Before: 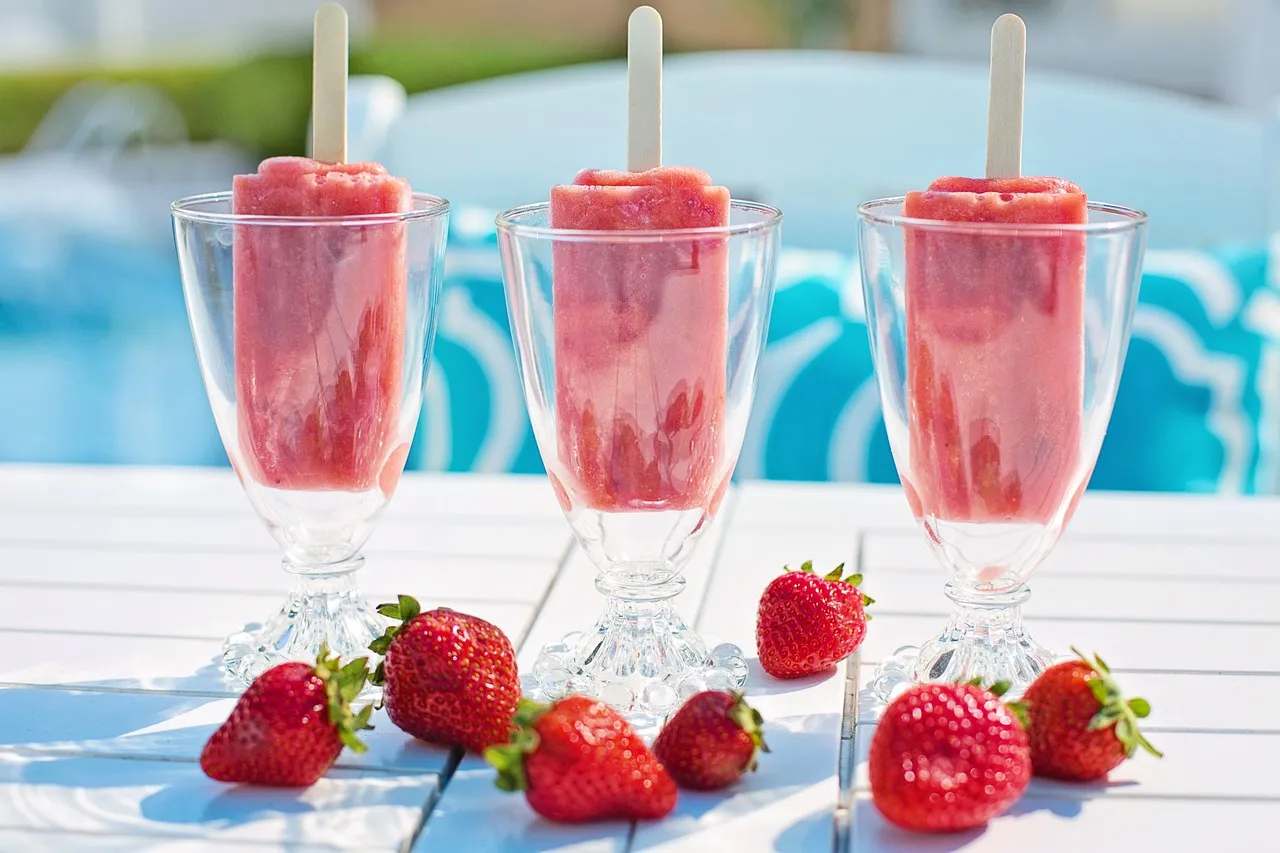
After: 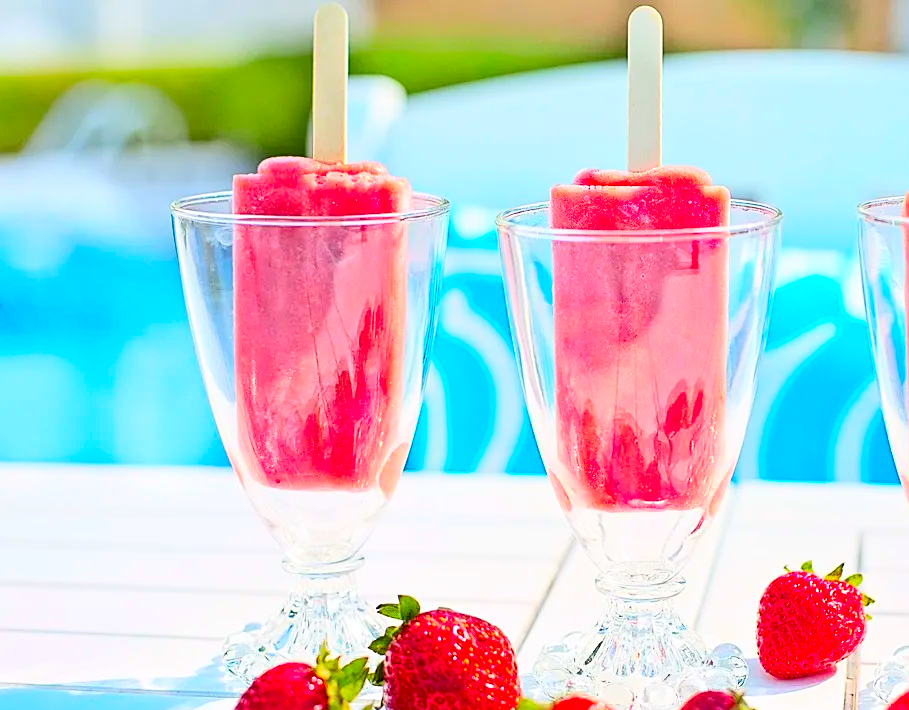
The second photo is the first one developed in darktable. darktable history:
exposure: black level correction 0, compensate highlight preservation false
sharpen: on, module defaults
crop: right 28.943%, bottom 16.659%
contrast brightness saturation: contrast 0.198, brightness 0.195, saturation 0.788
